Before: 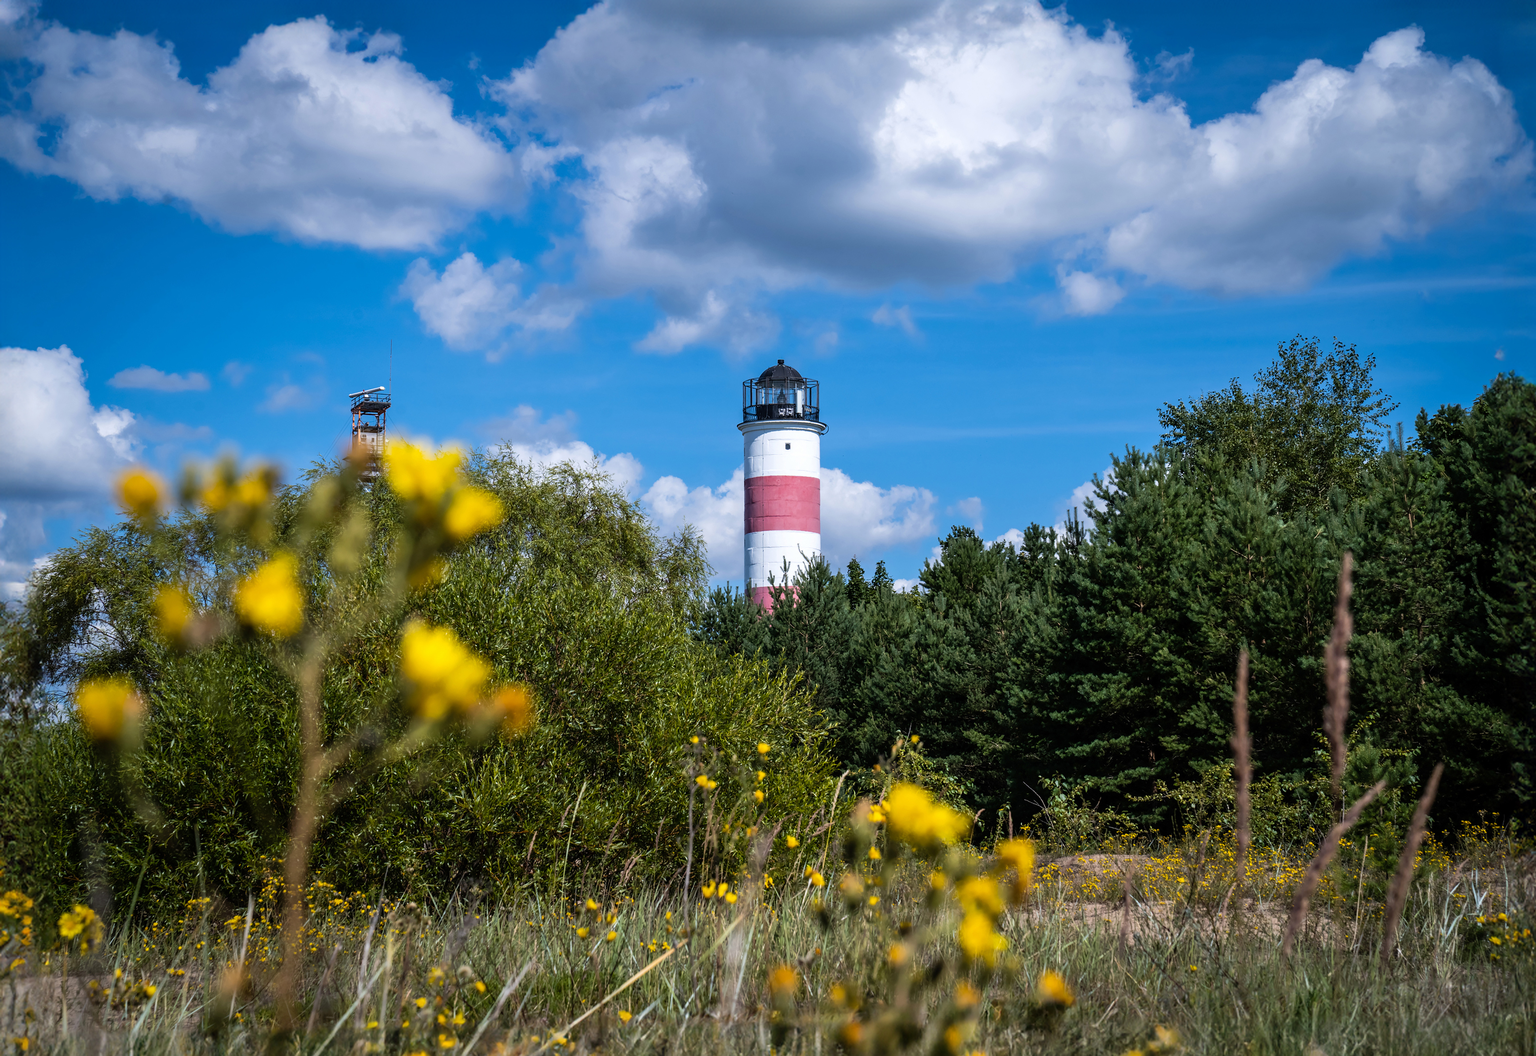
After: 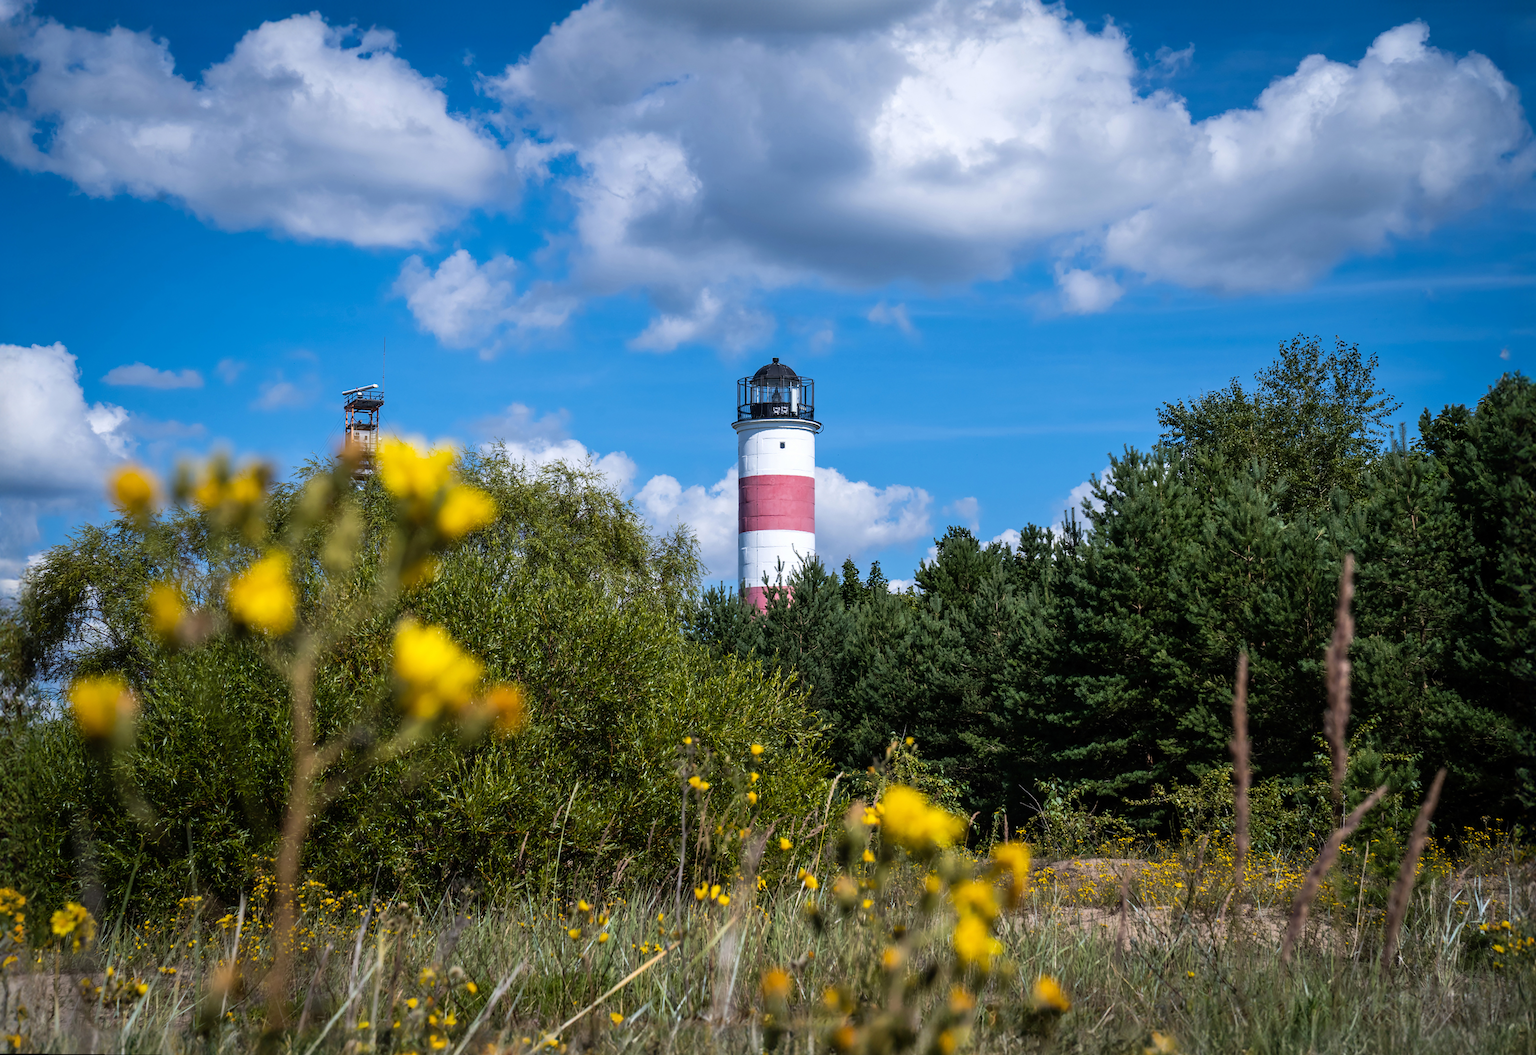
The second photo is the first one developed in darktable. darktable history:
rotate and perspective: rotation 0.192°, lens shift (horizontal) -0.015, crop left 0.005, crop right 0.996, crop top 0.006, crop bottom 0.99
tone equalizer: on, module defaults
